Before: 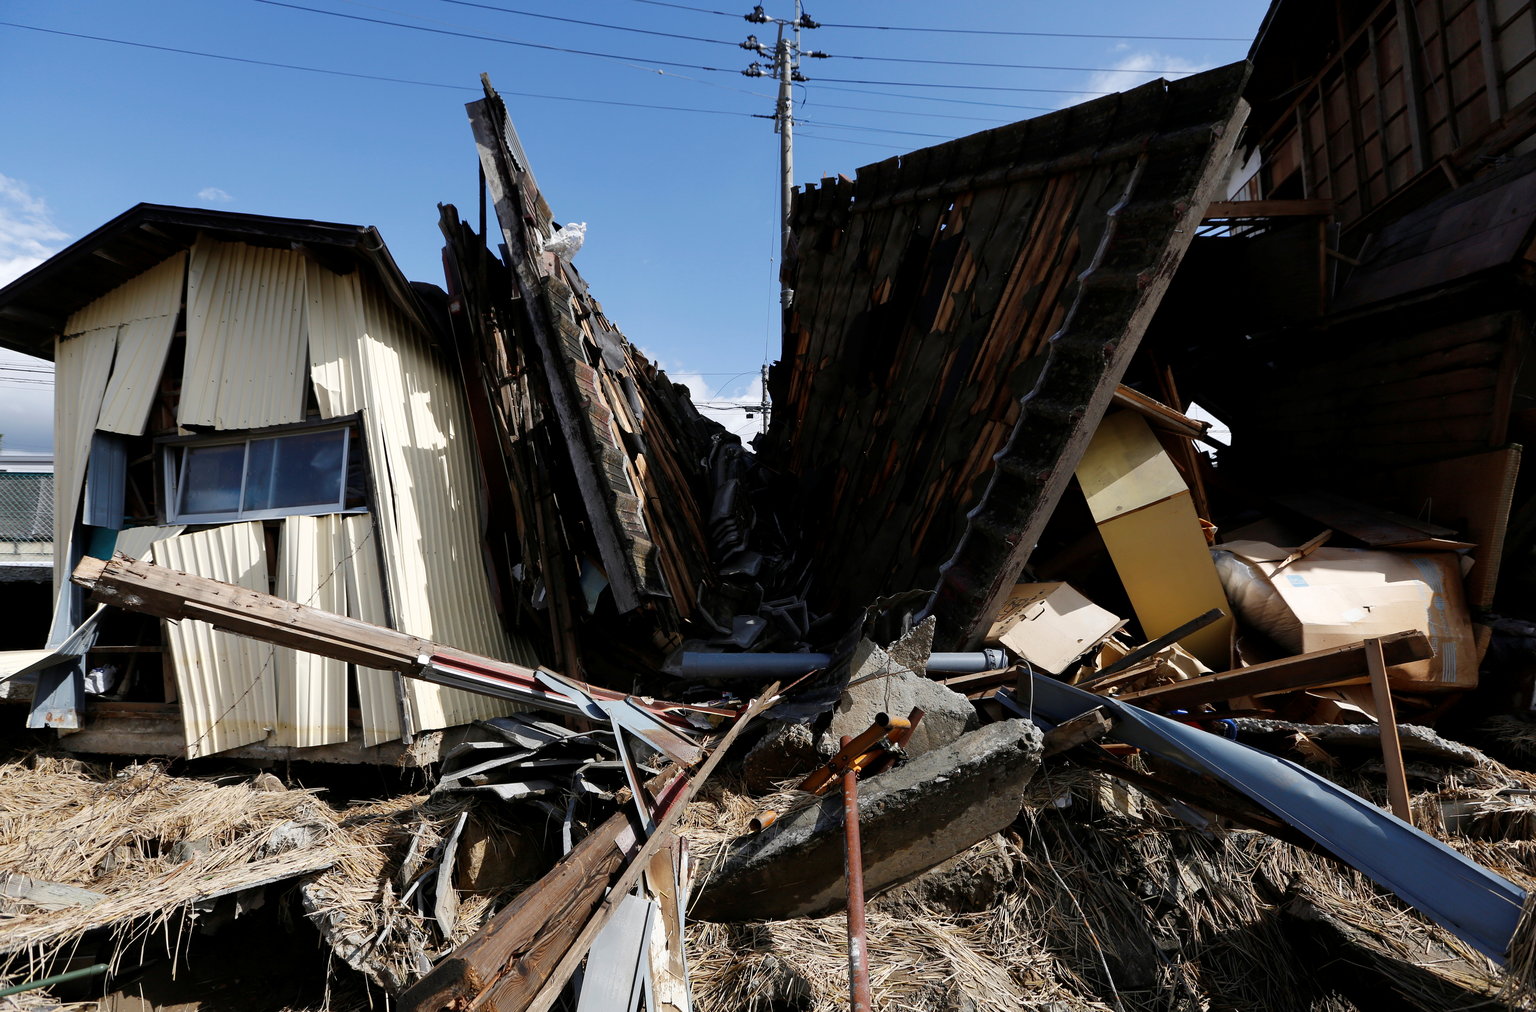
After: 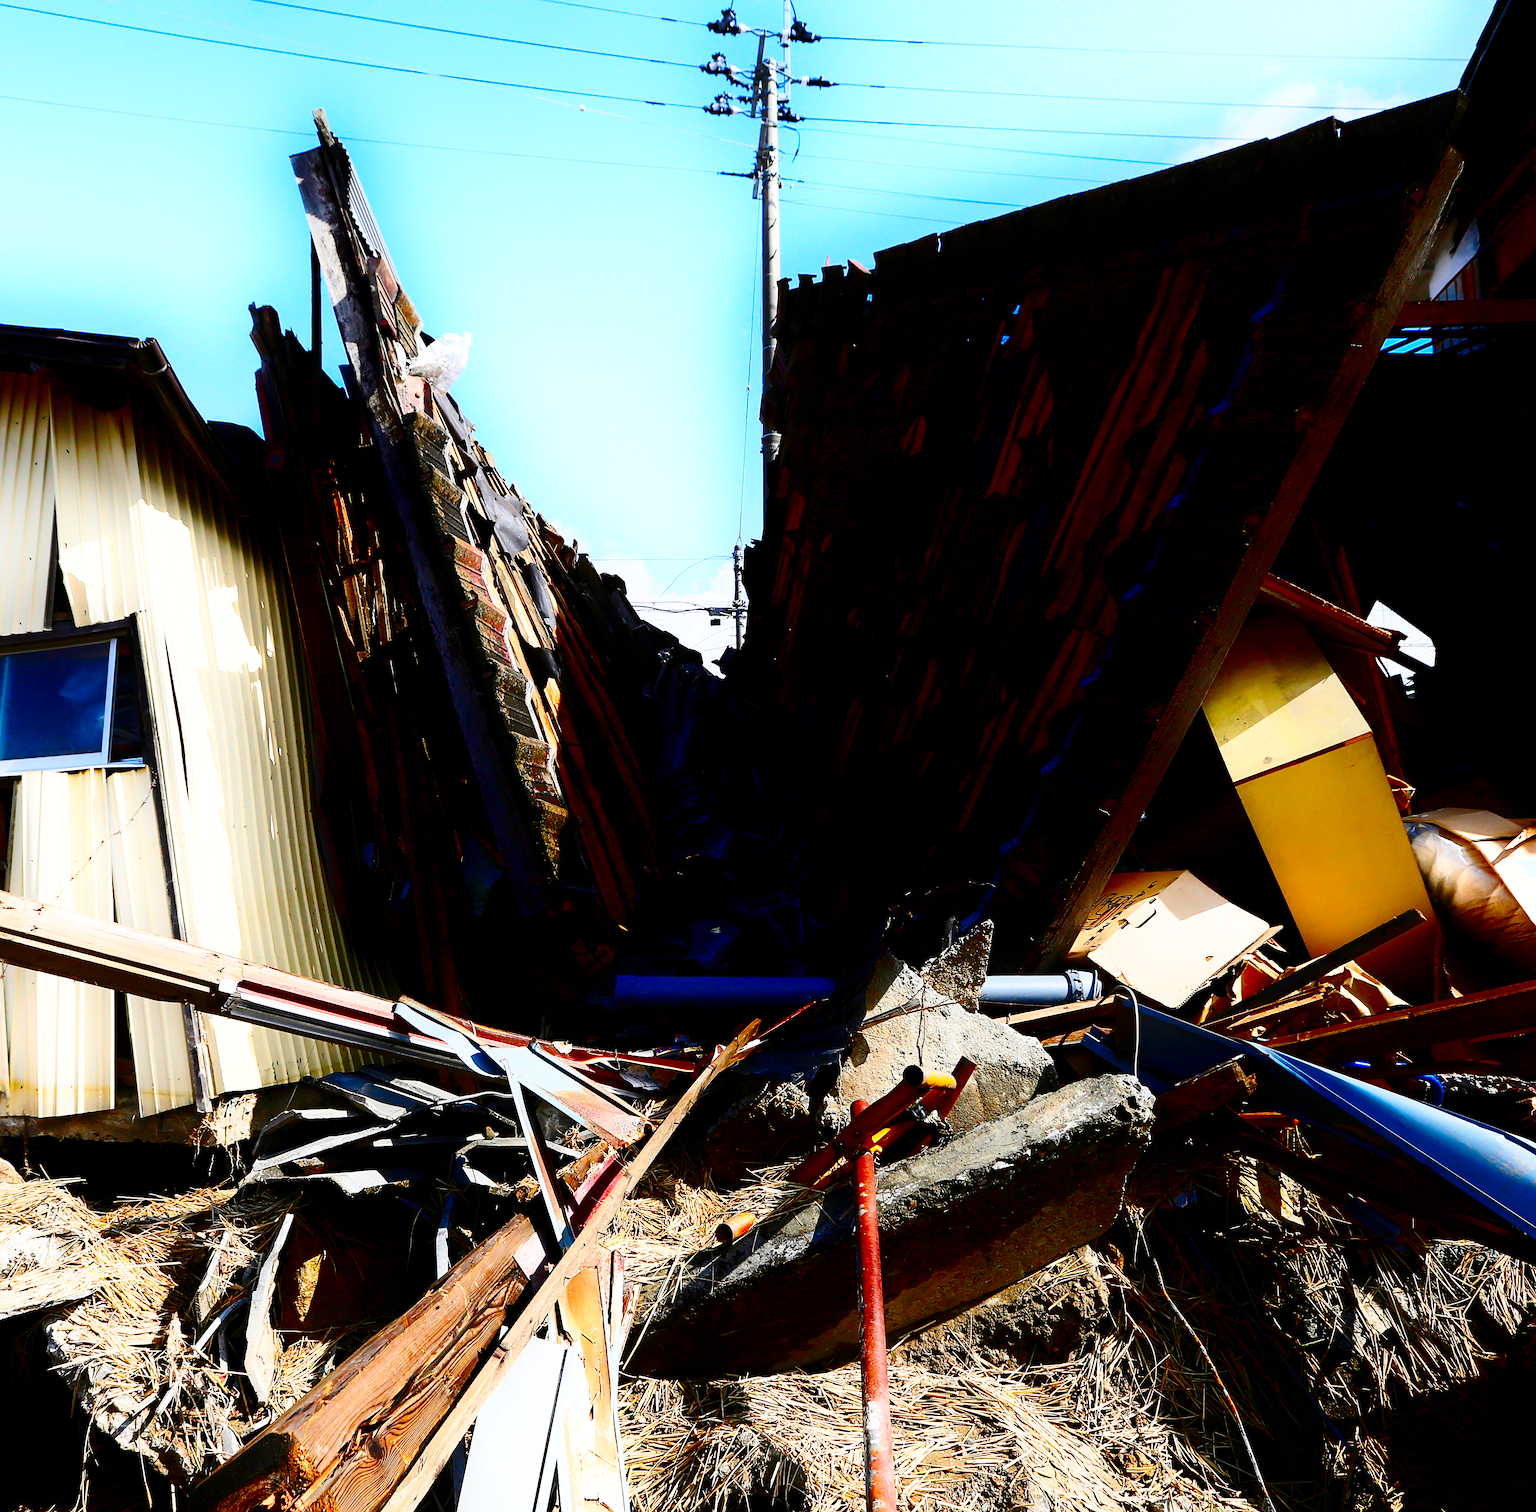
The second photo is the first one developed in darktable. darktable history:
crop and rotate: left 17.681%, right 15.429%
contrast brightness saturation: contrast 0.267, brightness 0.019, saturation 0.878
sharpen: on, module defaults
shadows and highlights: shadows -89.38, highlights 89.17, soften with gaussian
base curve: curves: ch0 [(0, 0) (0.028, 0.03) (0.121, 0.232) (0.46, 0.748) (0.859, 0.968) (1, 1)], preserve colors none
local contrast: mode bilateral grid, contrast 100, coarseness 99, detail 109%, midtone range 0.2
